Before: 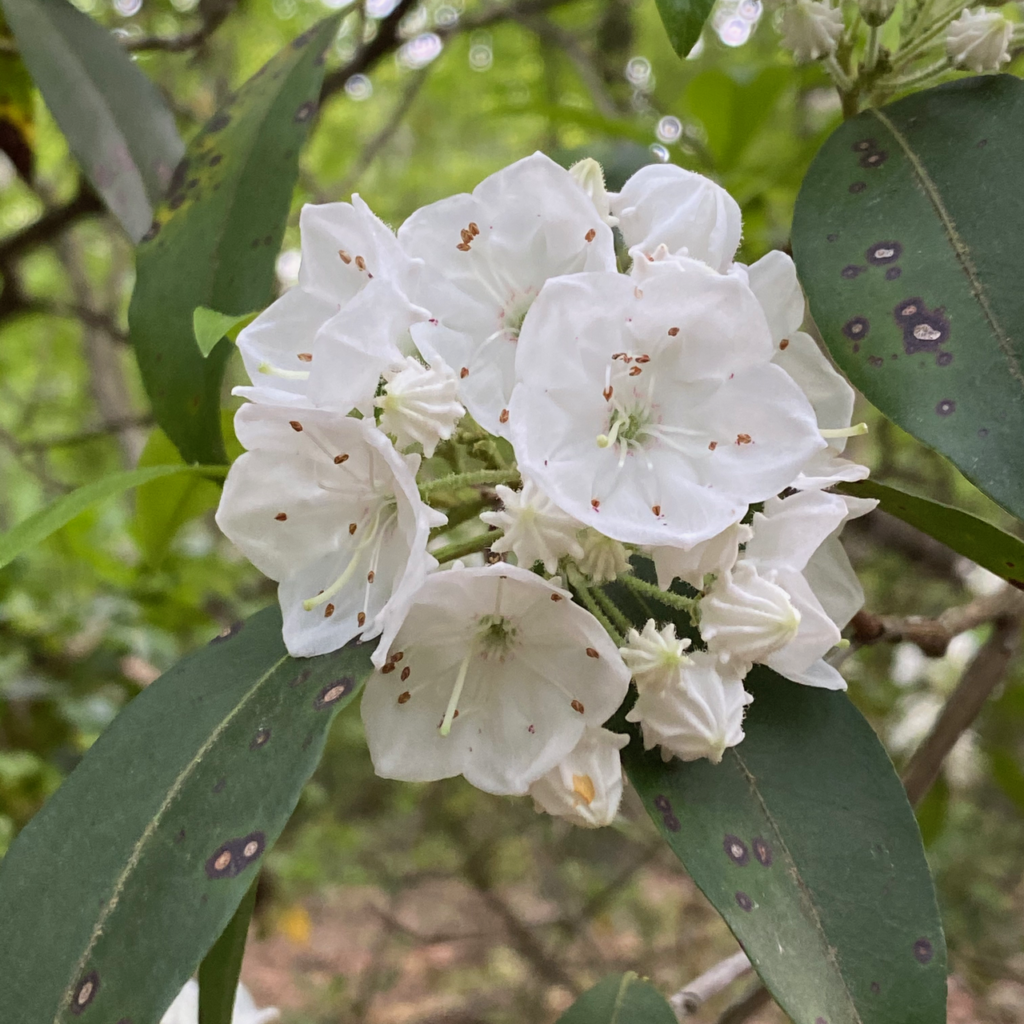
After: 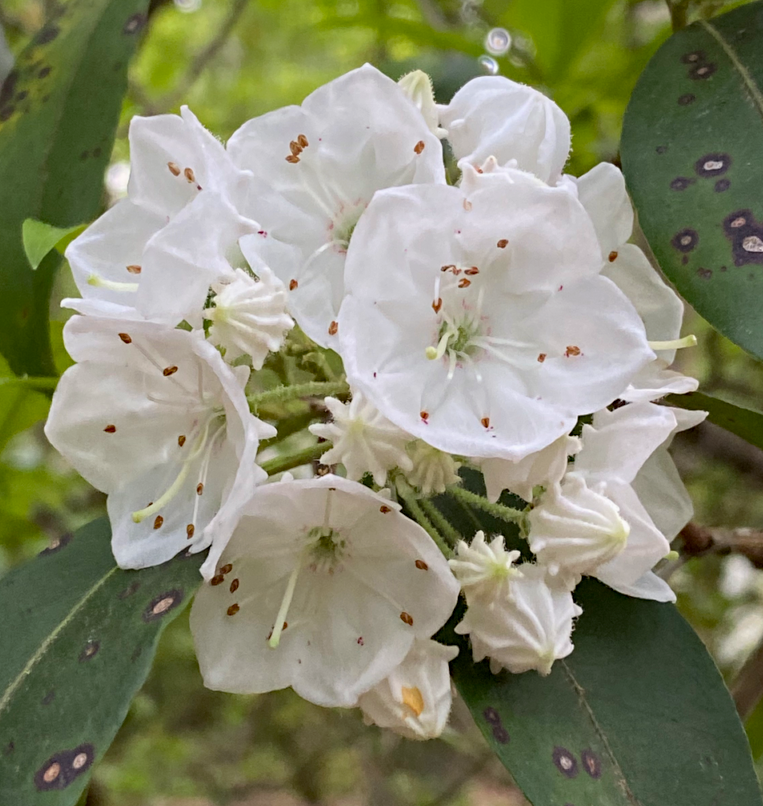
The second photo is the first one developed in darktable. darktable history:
crop: left 16.741%, top 8.684%, right 8.674%, bottom 12.591%
haze removal: compatibility mode true, adaptive false
